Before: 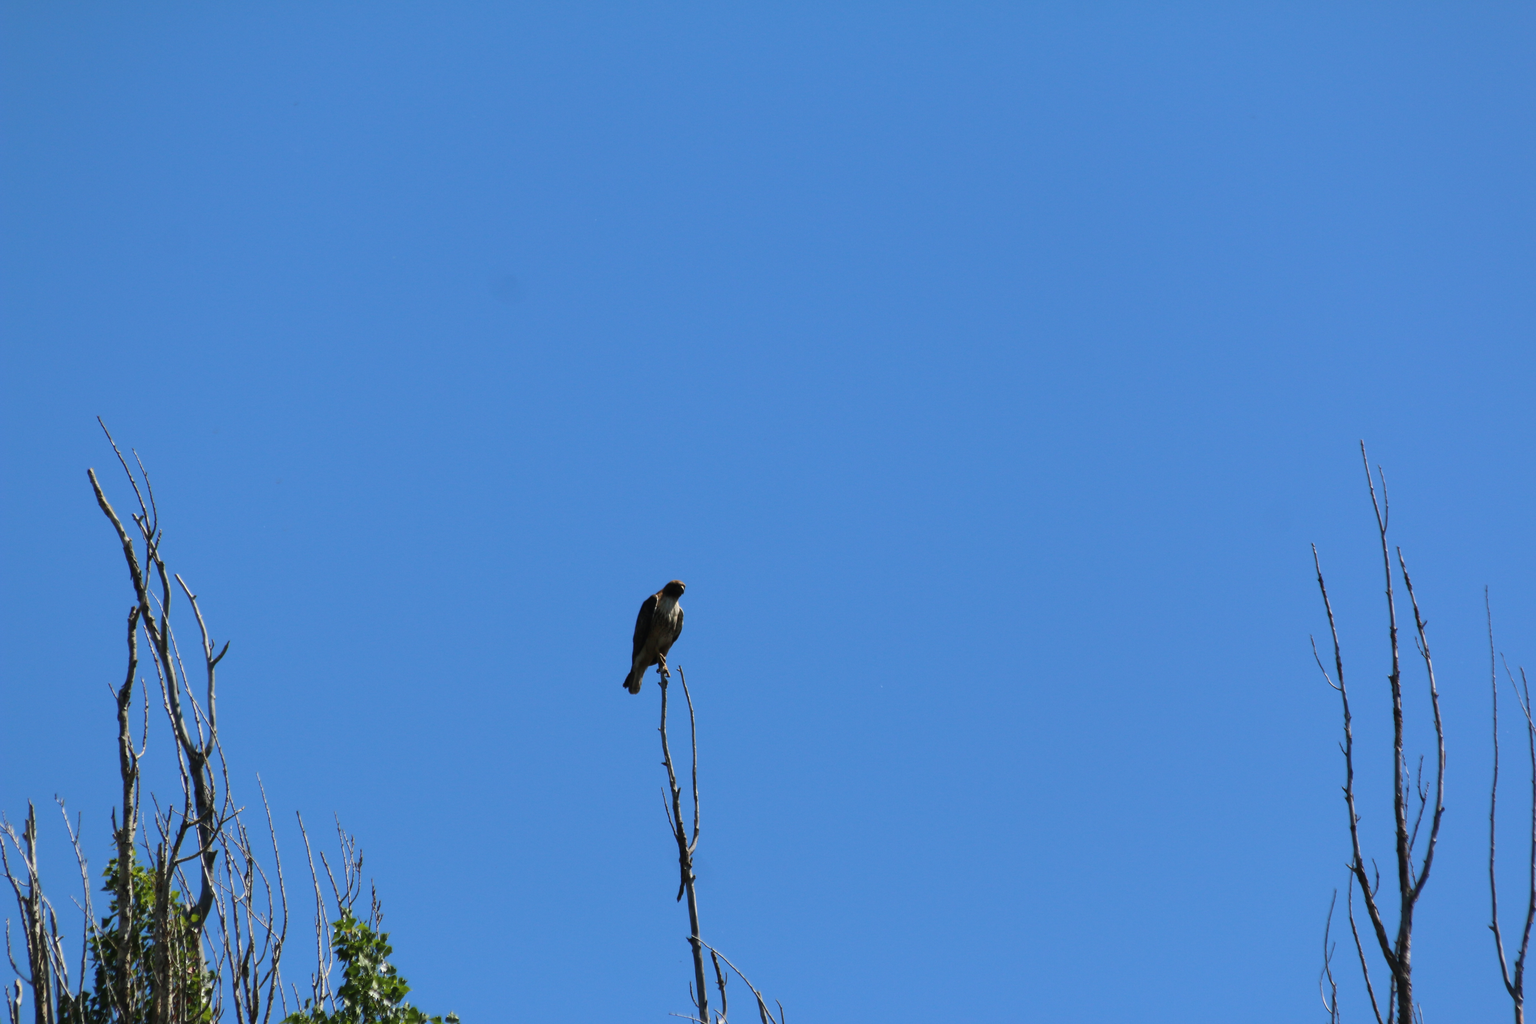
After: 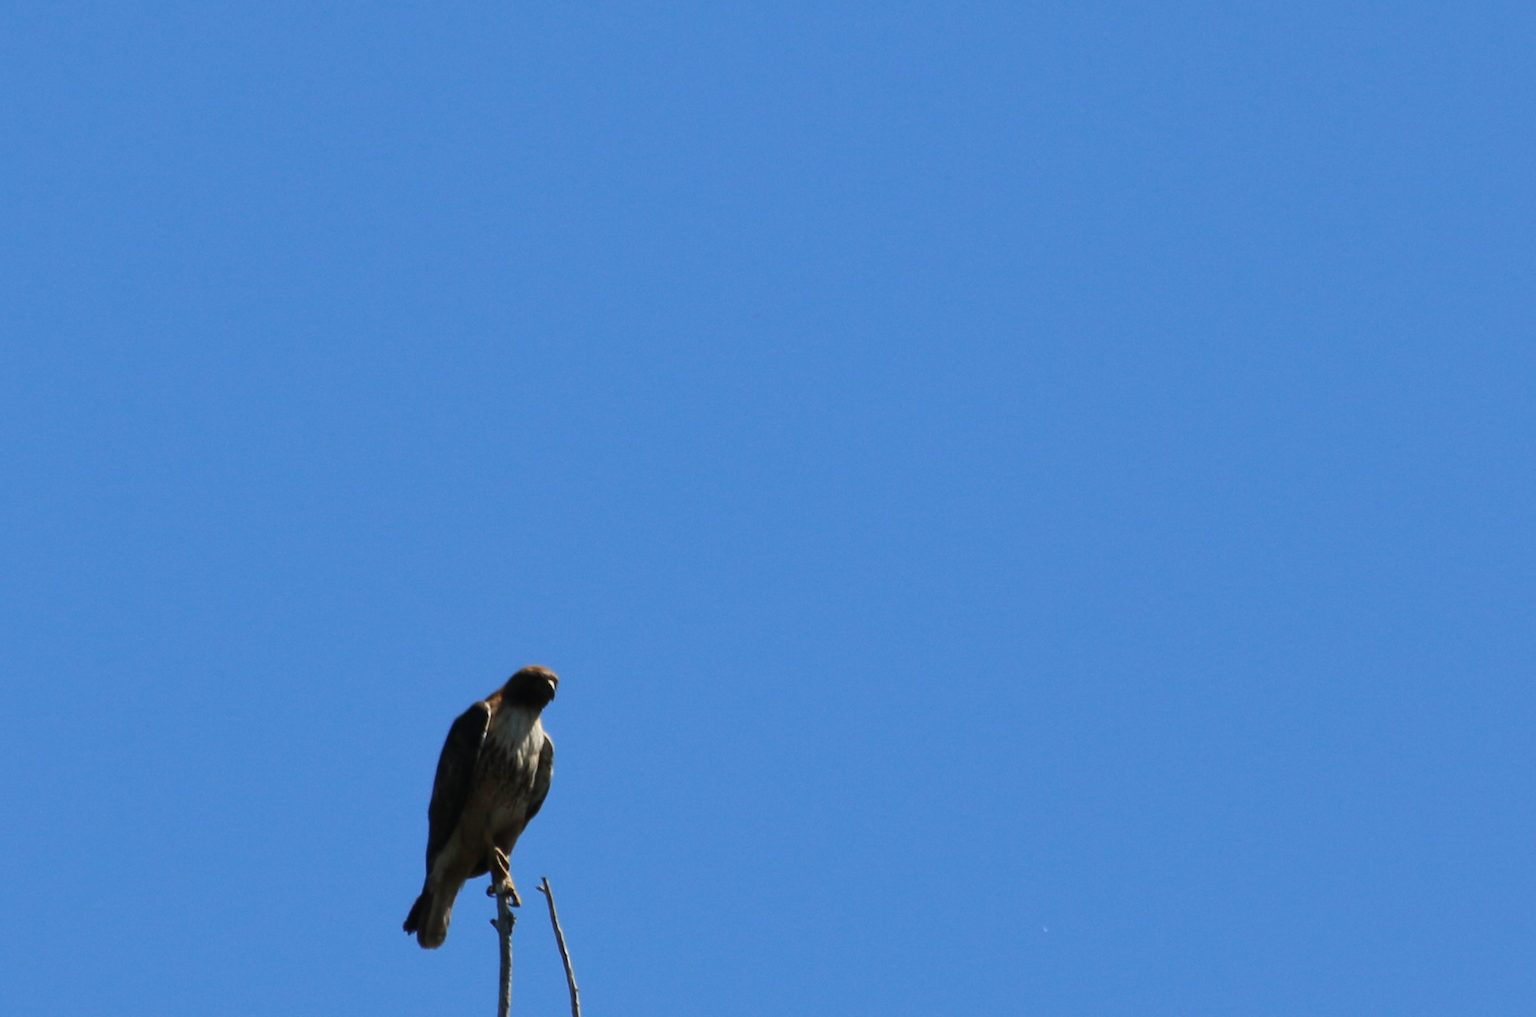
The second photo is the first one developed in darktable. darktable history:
crop: left 29.986%, top 30.467%, right 29.688%, bottom 29.438%
shadows and highlights: shadows 36.73, highlights -26.77, soften with gaussian
